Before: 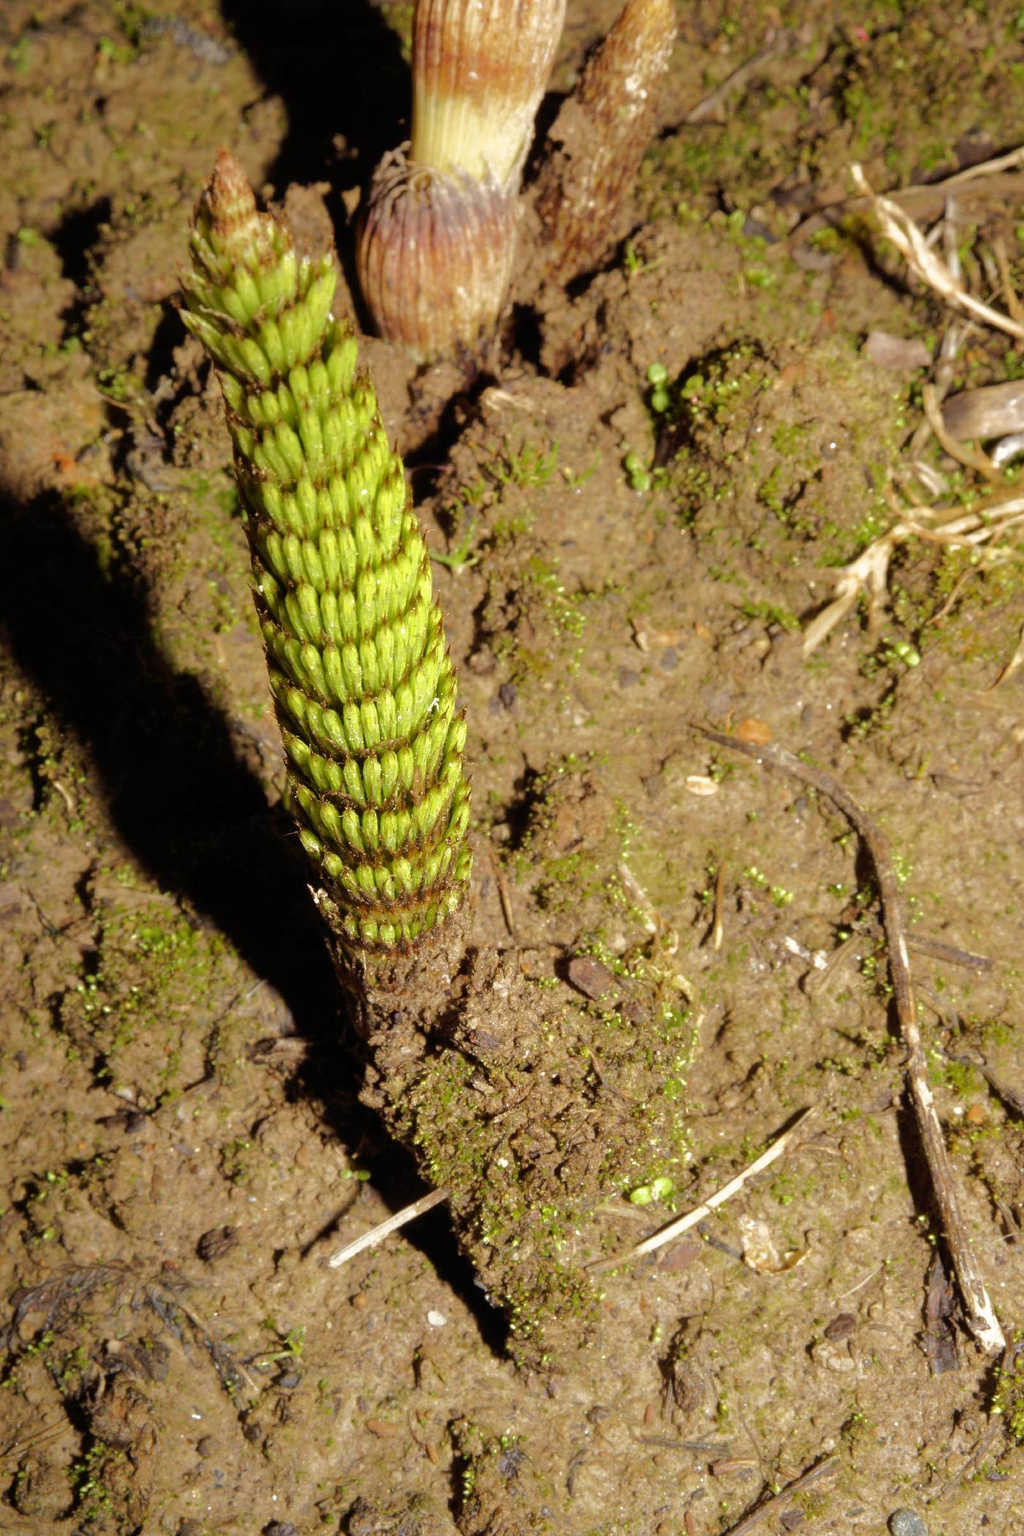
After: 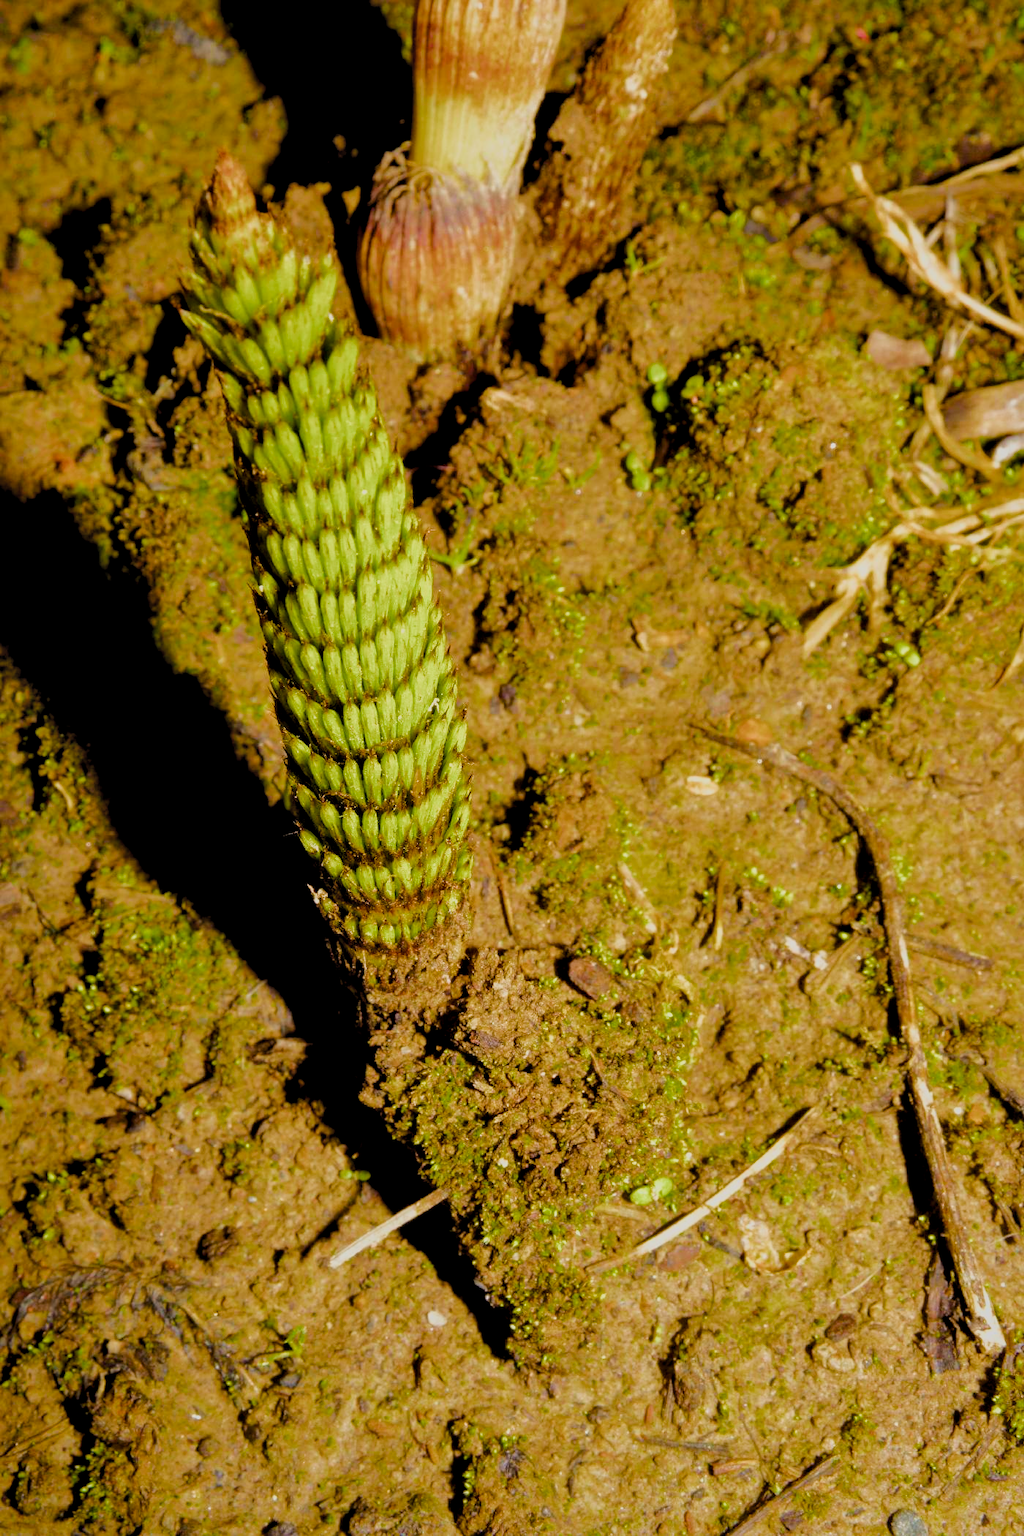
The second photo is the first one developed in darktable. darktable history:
filmic rgb: black relative exposure -7.65 EV, white relative exposure 4.56 EV, hardness 3.61, color science v5 (2021), contrast in shadows safe, contrast in highlights safe
color balance rgb: global offset › luminance -0.859%, linear chroma grading › global chroma 14.779%, perceptual saturation grading › global saturation 30.796%, global vibrance 30.107%
local contrast: mode bilateral grid, contrast 25, coarseness 50, detail 122%, midtone range 0.2
